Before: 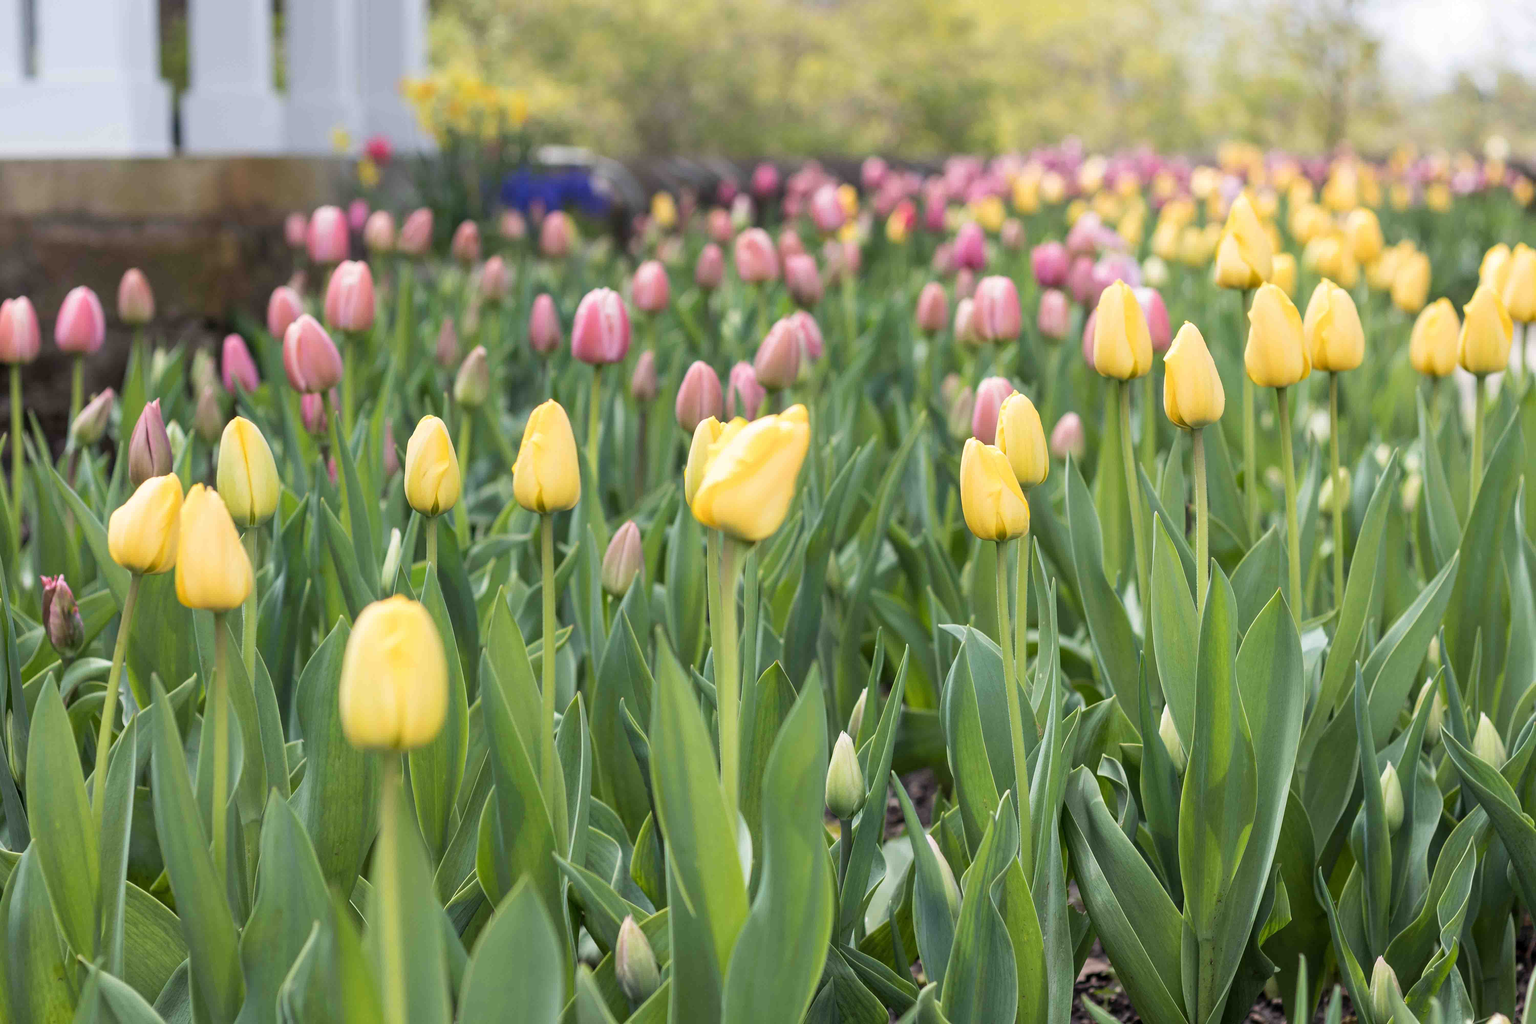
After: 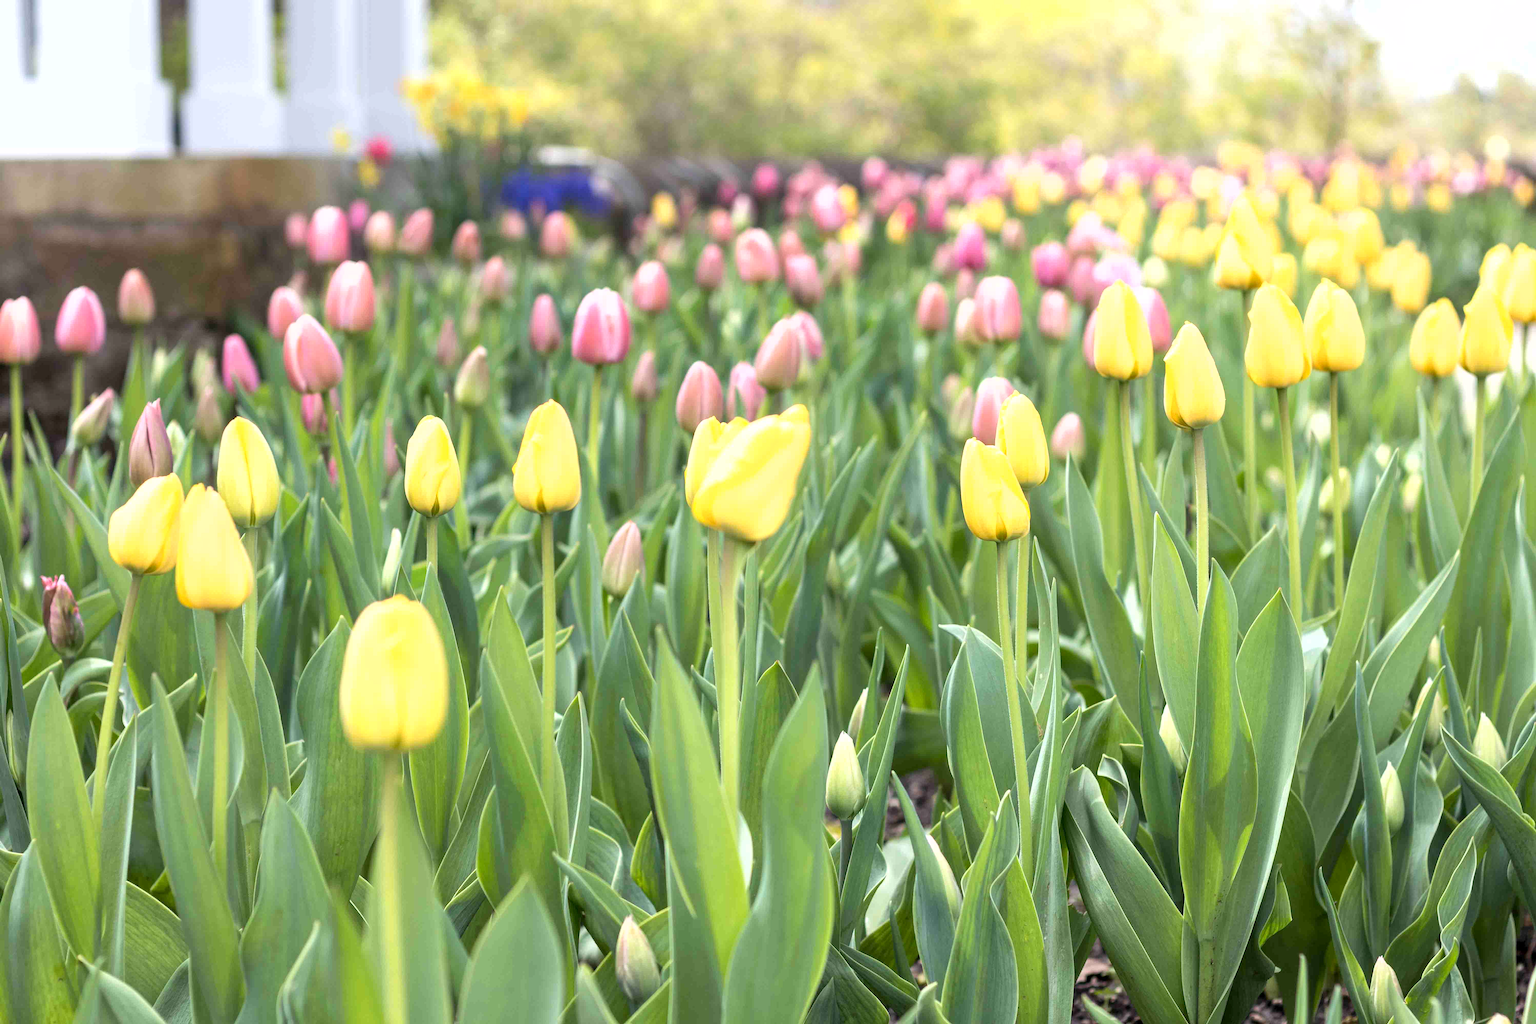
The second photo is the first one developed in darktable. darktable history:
fill light: on, module defaults
exposure: black level correction 0.001, exposure 0.675 EV, compensate highlight preservation false
